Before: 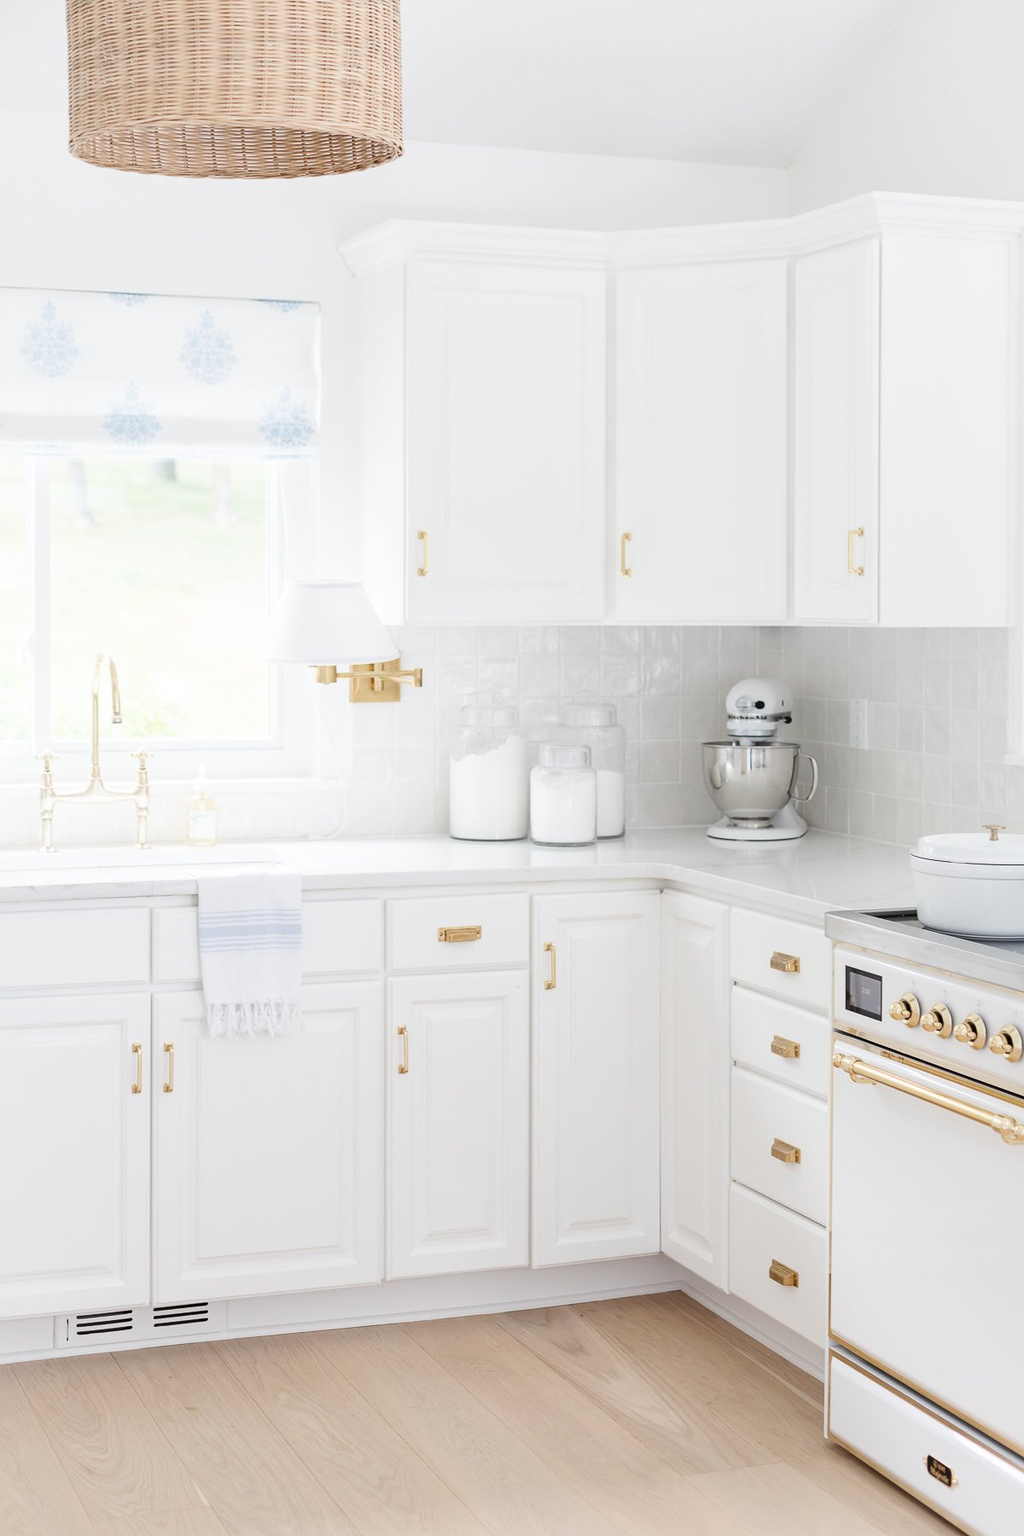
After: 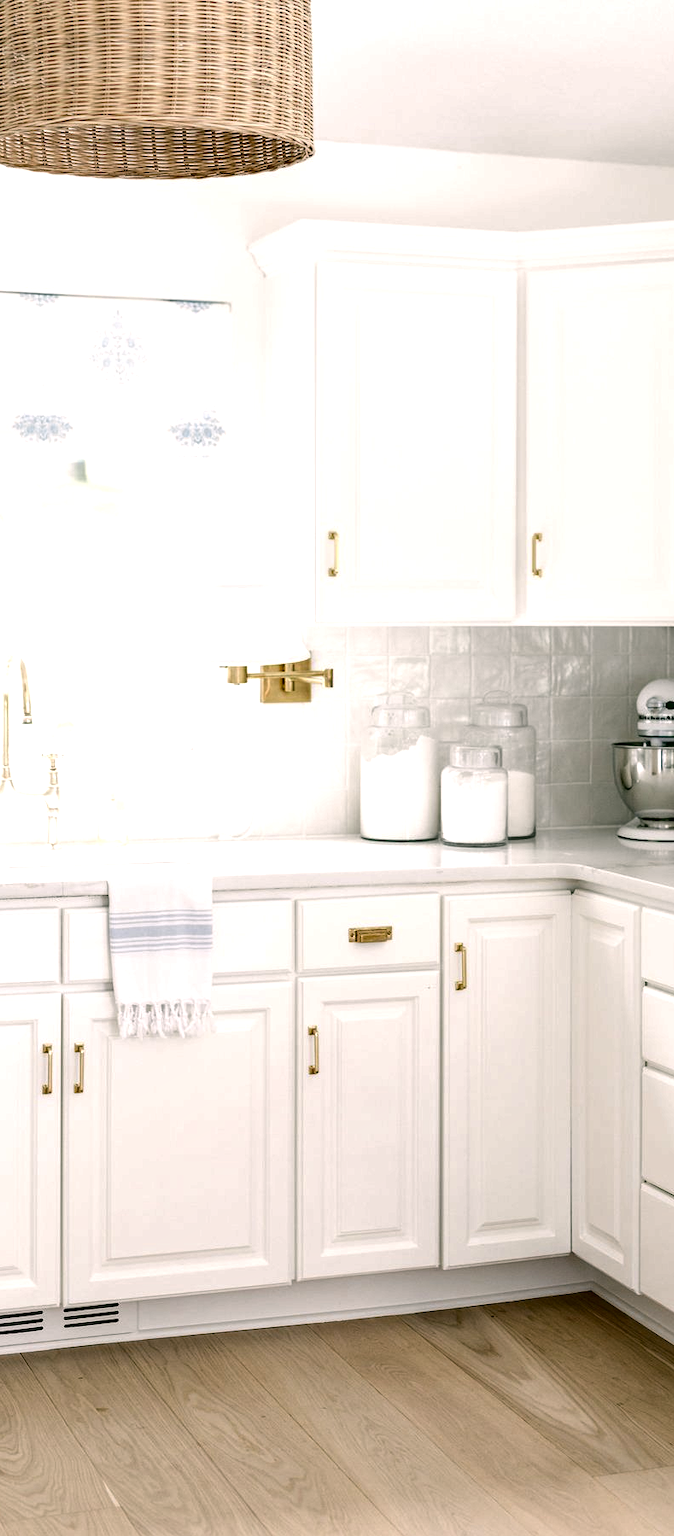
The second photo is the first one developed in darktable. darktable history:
contrast brightness saturation: contrast 0.088, brightness -0.593, saturation 0.172
crop and rotate: left 8.807%, right 25.332%
exposure: exposure -0.057 EV, compensate highlight preservation false
color correction: highlights a* 4.24, highlights b* 4.97, shadows a* -7.78, shadows b* 4.81
tone equalizer: -8 EV -0.437 EV, -7 EV -0.38 EV, -6 EV -0.299 EV, -5 EV -0.257 EV, -3 EV 0.209 EV, -2 EV 0.308 EV, -1 EV 0.37 EV, +0 EV 0.43 EV, edges refinement/feathering 500, mask exposure compensation -1.57 EV, preserve details no
local contrast: on, module defaults
